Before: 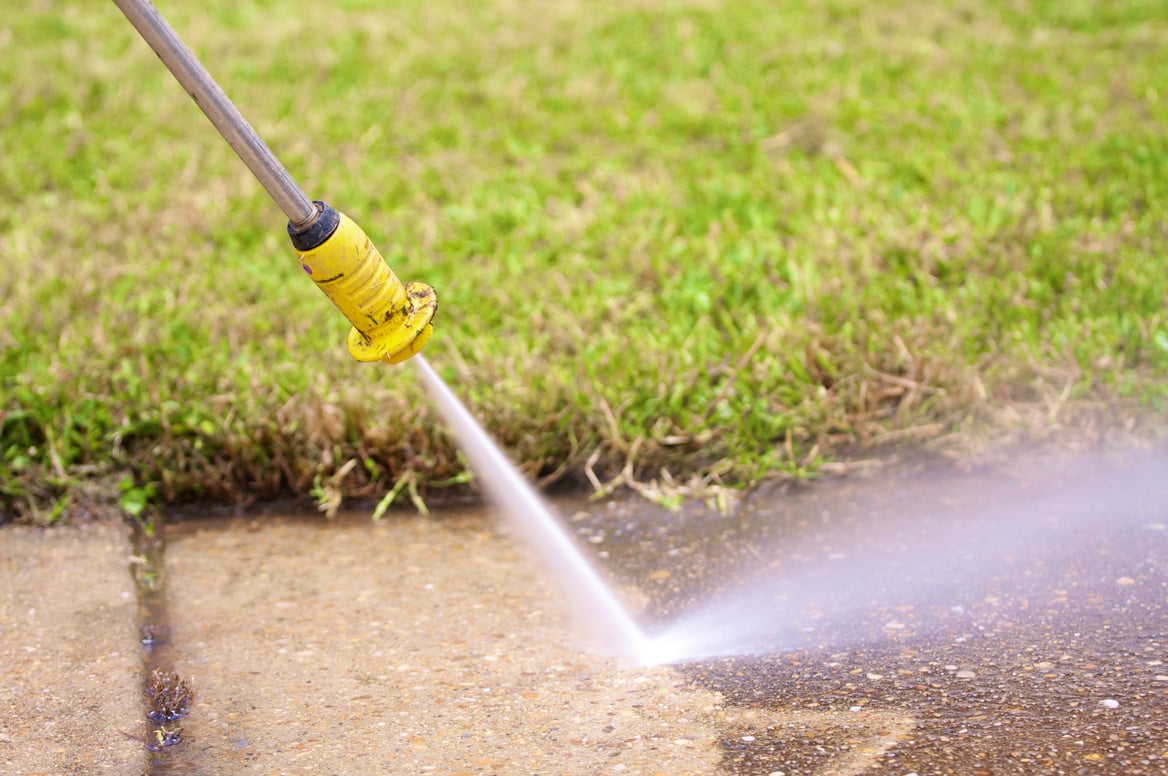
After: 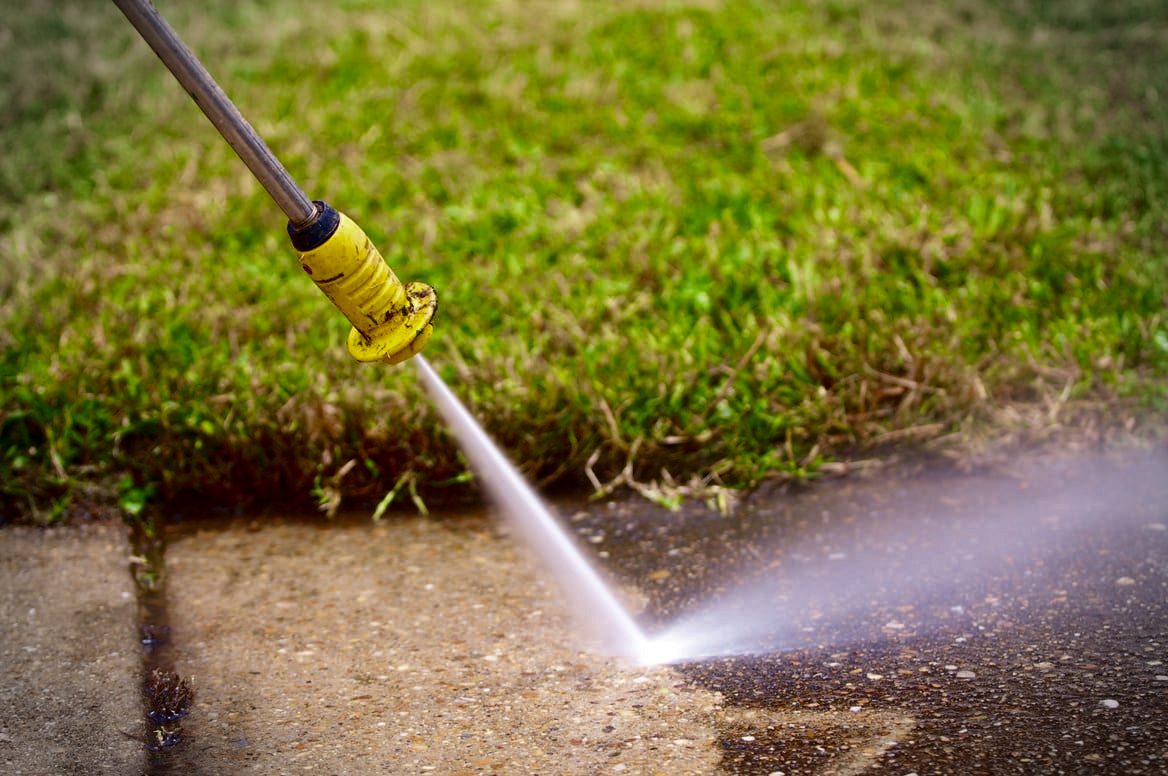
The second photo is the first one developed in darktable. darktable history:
contrast brightness saturation: contrast 0.093, brightness -0.58, saturation 0.171
vignetting: fall-off start 91.01%, fall-off radius 39.51%, width/height ratio 1.227, shape 1.29
